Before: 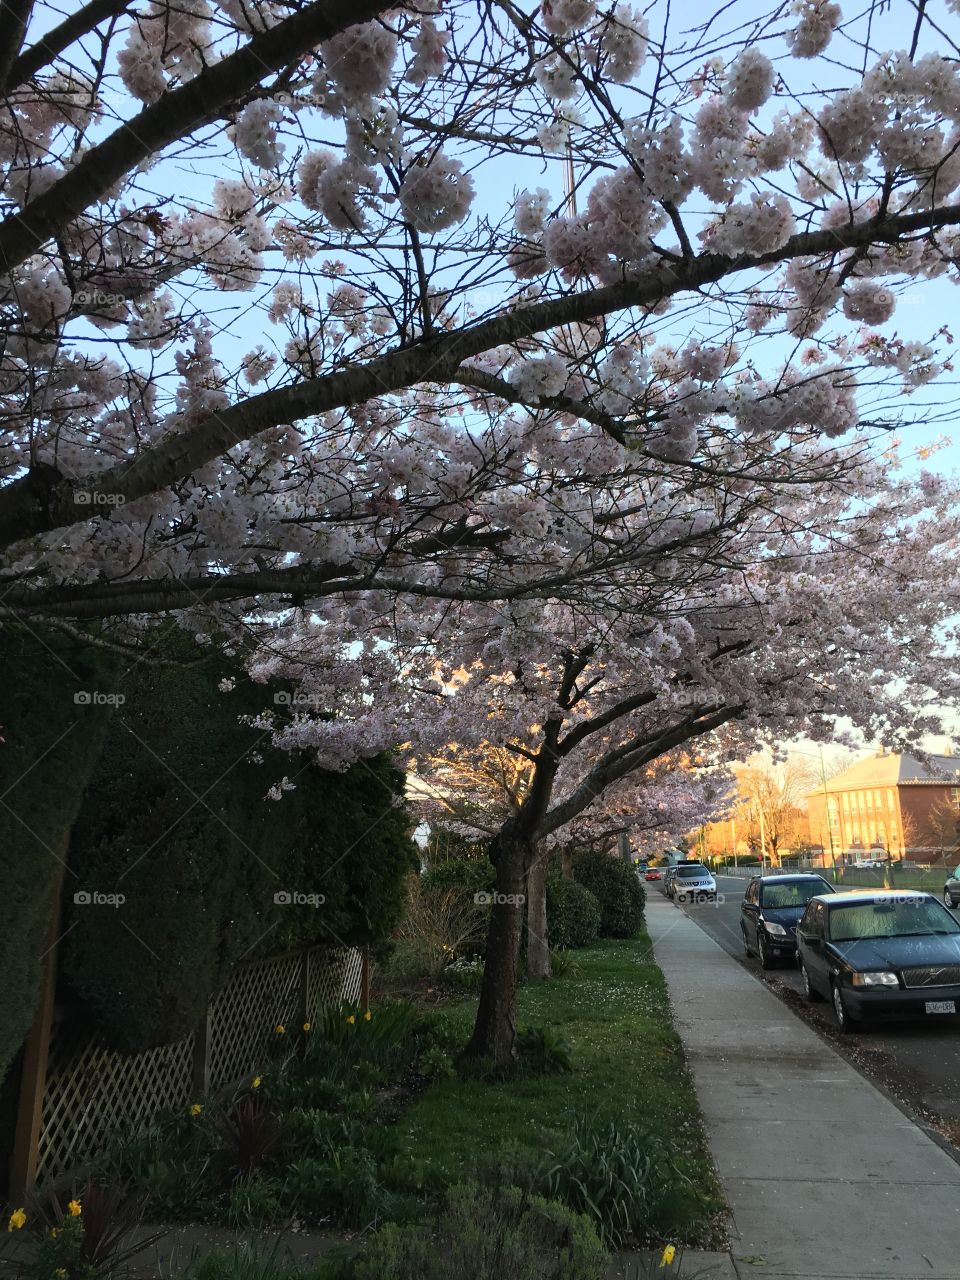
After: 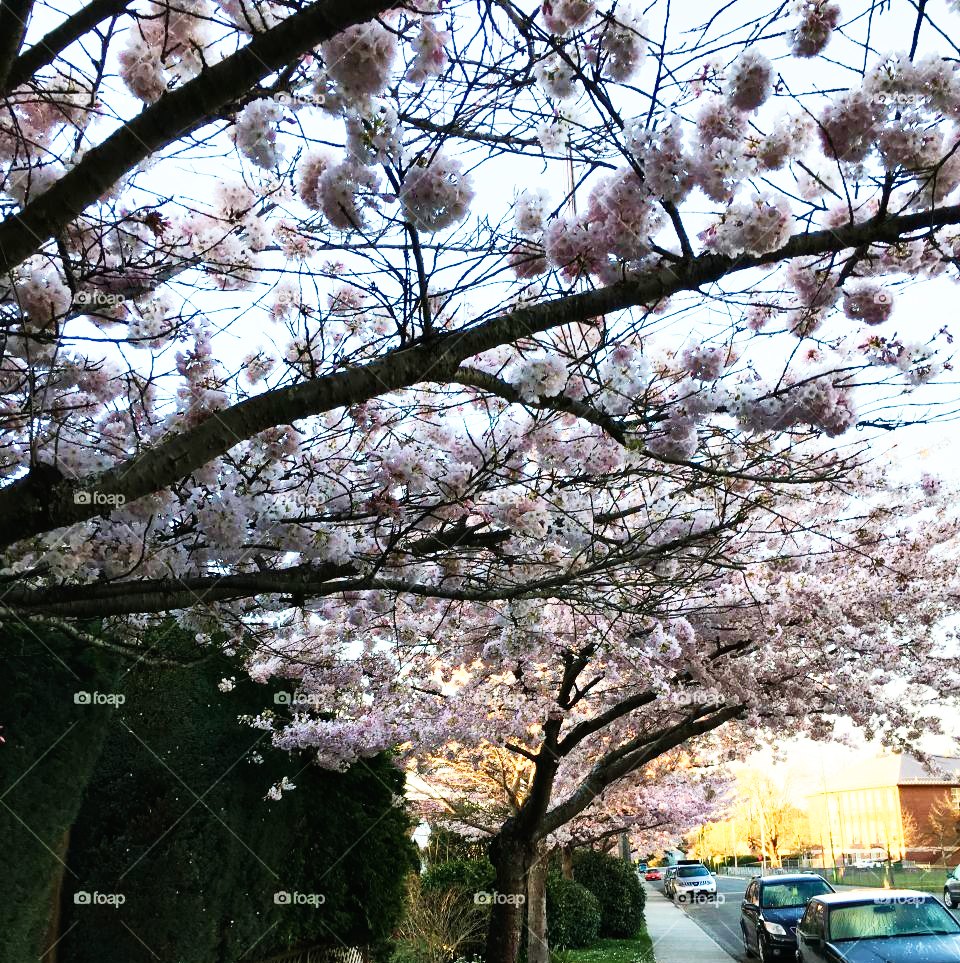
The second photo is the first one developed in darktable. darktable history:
shadows and highlights: shadows 30.65, highlights -62.66, soften with gaussian
crop: bottom 24.733%
velvia: on, module defaults
base curve: curves: ch0 [(0, 0) (0.007, 0.004) (0.027, 0.03) (0.046, 0.07) (0.207, 0.54) (0.442, 0.872) (0.673, 0.972) (1, 1)], exposure shift 0.01, preserve colors none
tone curve: curves: ch0 [(0, 0) (0.003, 0.003) (0.011, 0.011) (0.025, 0.026) (0.044, 0.046) (0.069, 0.071) (0.1, 0.103) (0.136, 0.14) (0.177, 0.183) (0.224, 0.231) (0.277, 0.286) (0.335, 0.346) (0.399, 0.412) (0.468, 0.483) (0.543, 0.56) (0.623, 0.643) (0.709, 0.732) (0.801, 0.826) (0.898, 0.917) (1, 1)], color space Lab, independent channels
exposure: compensate highlight preservation false
